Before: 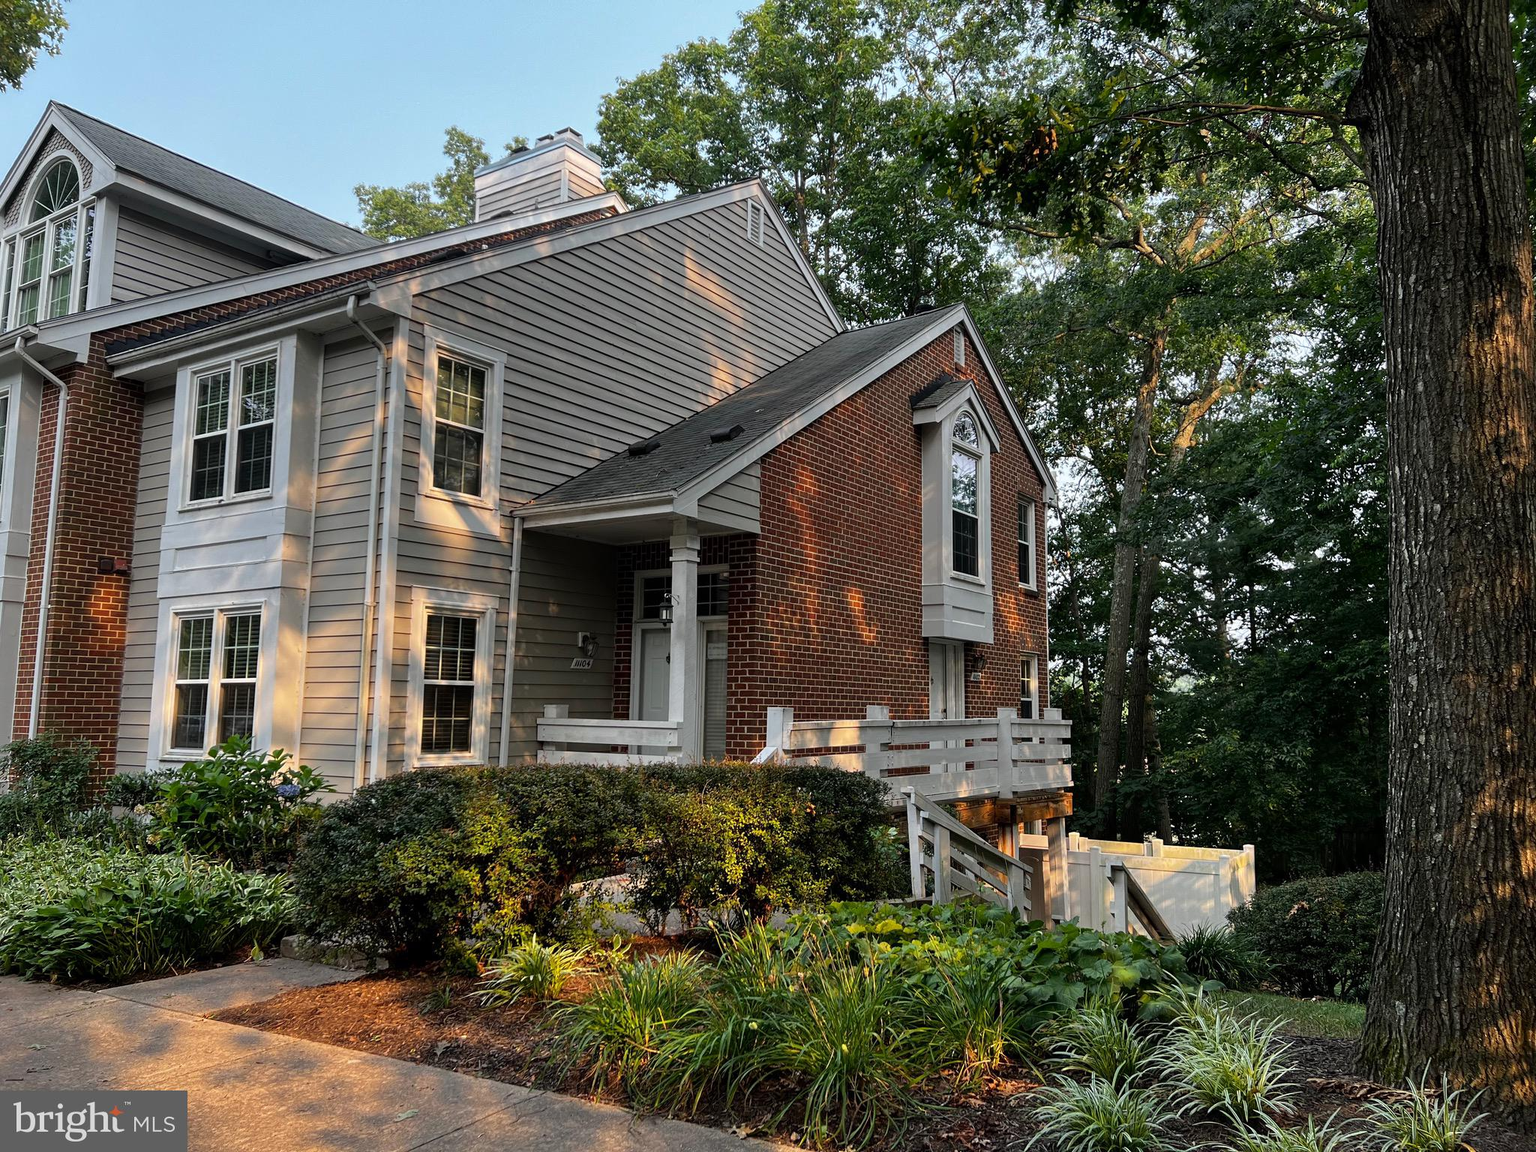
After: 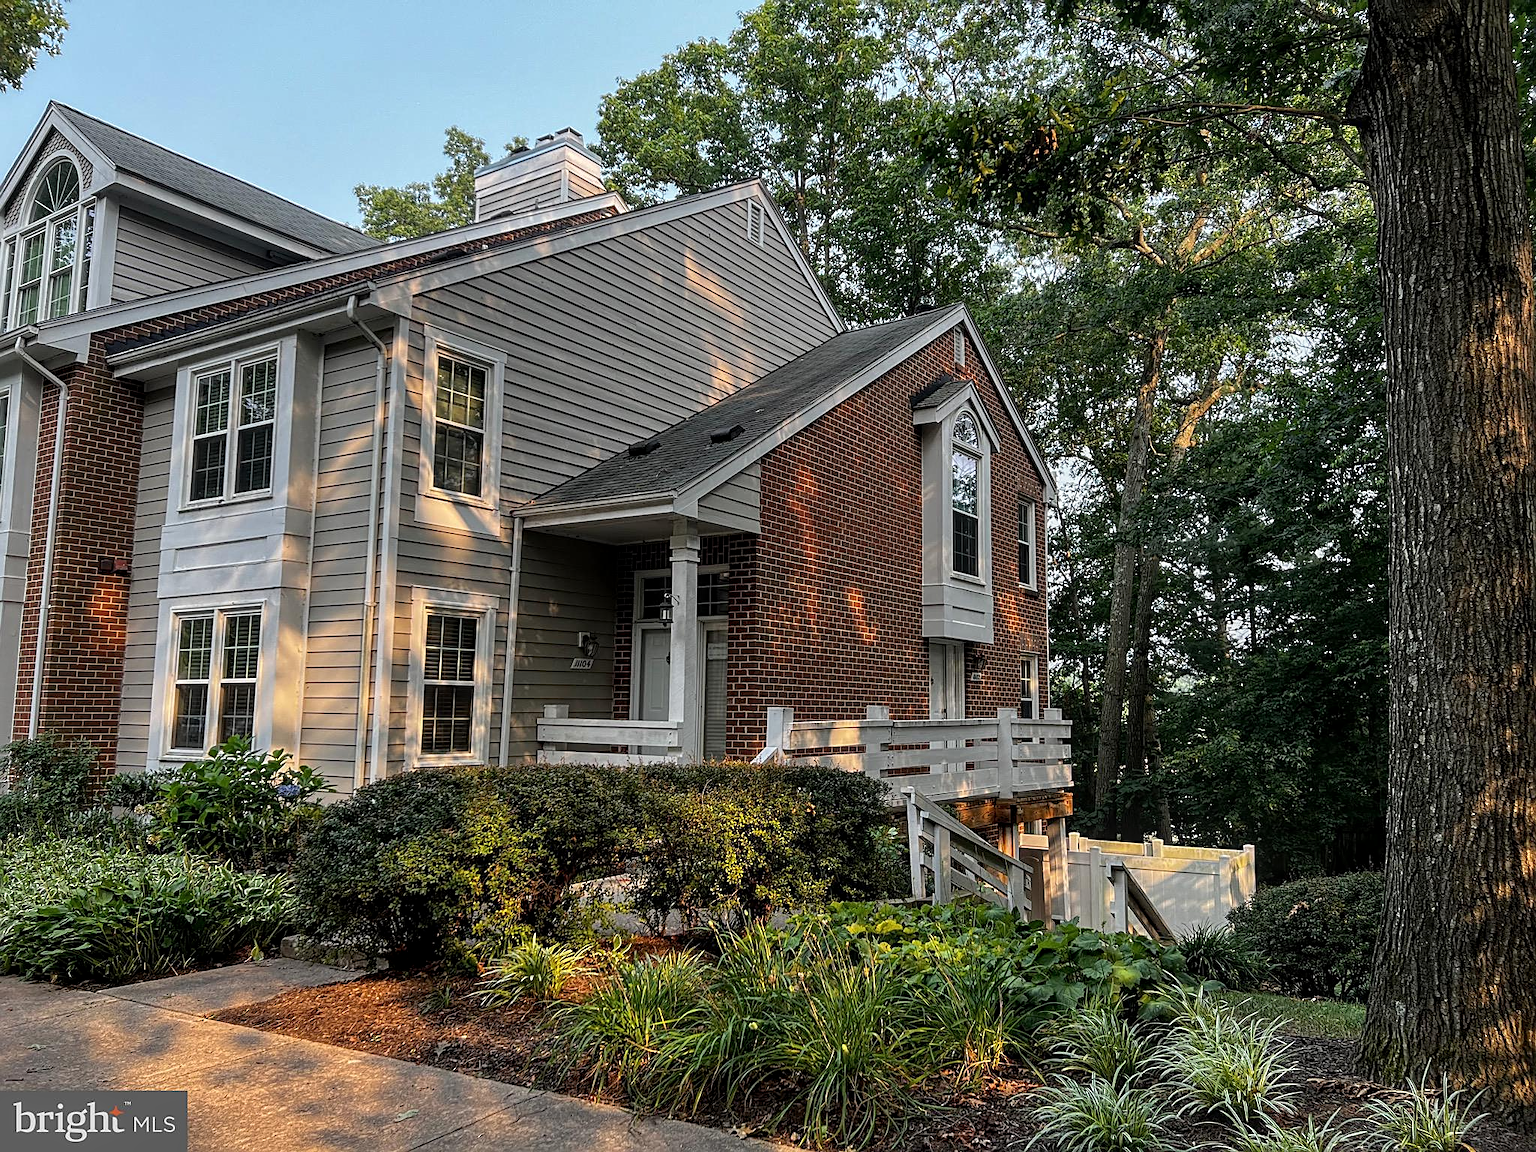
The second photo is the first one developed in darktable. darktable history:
sharpen: amount 0.6
local contrast: on, module defaults
